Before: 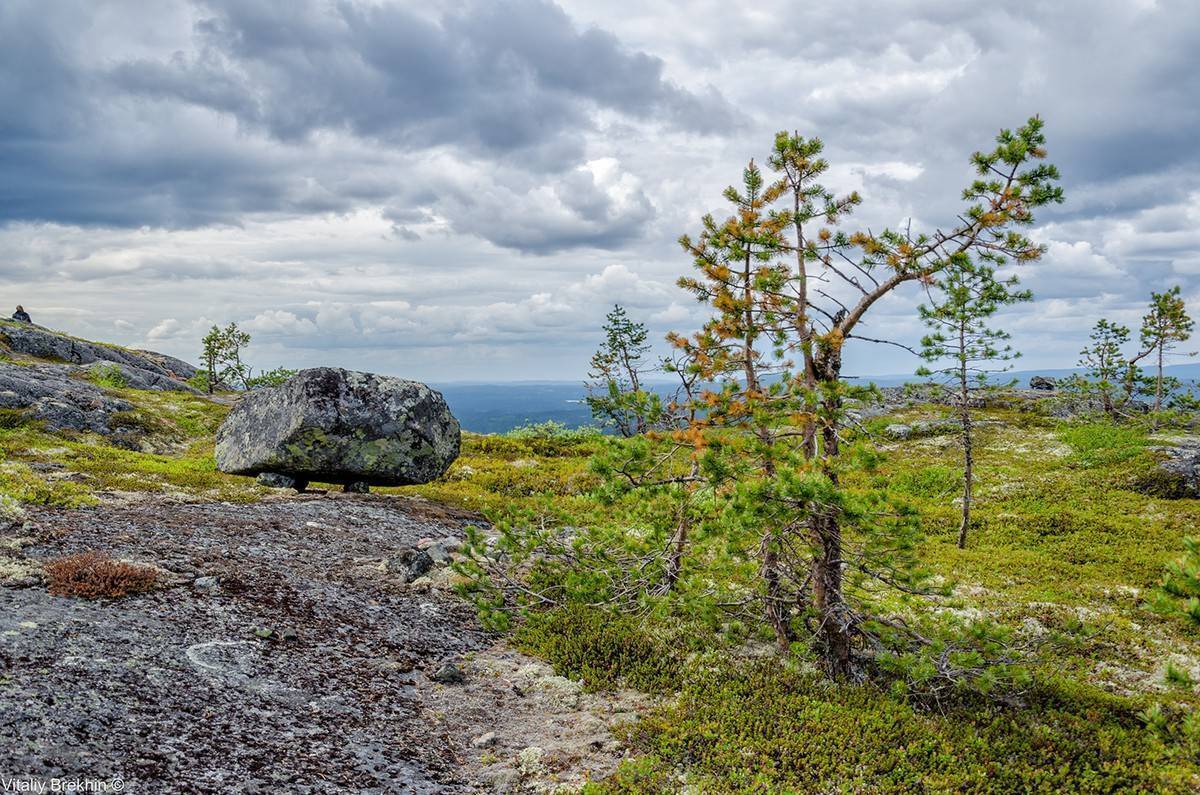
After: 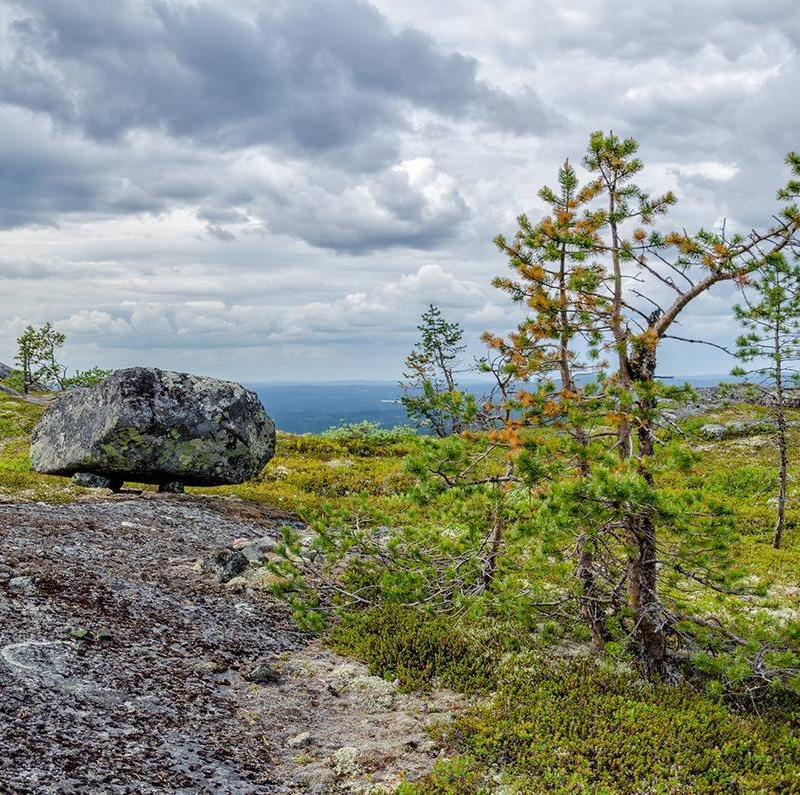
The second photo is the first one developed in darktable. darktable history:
crop: left 15.417%, right 17.912%
